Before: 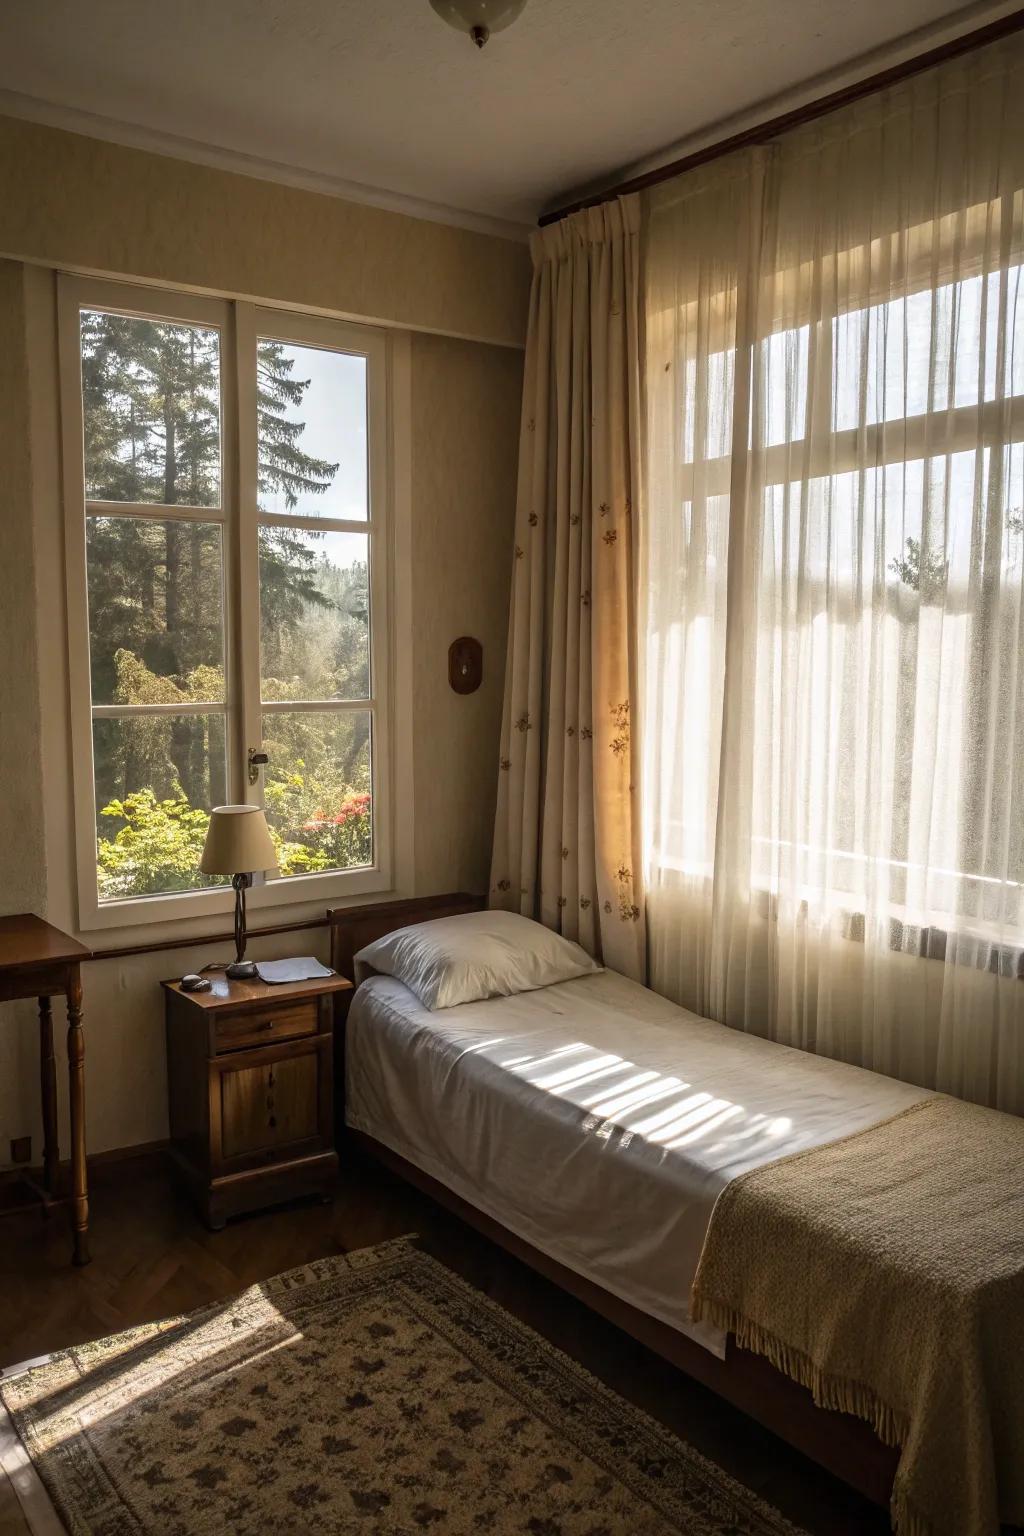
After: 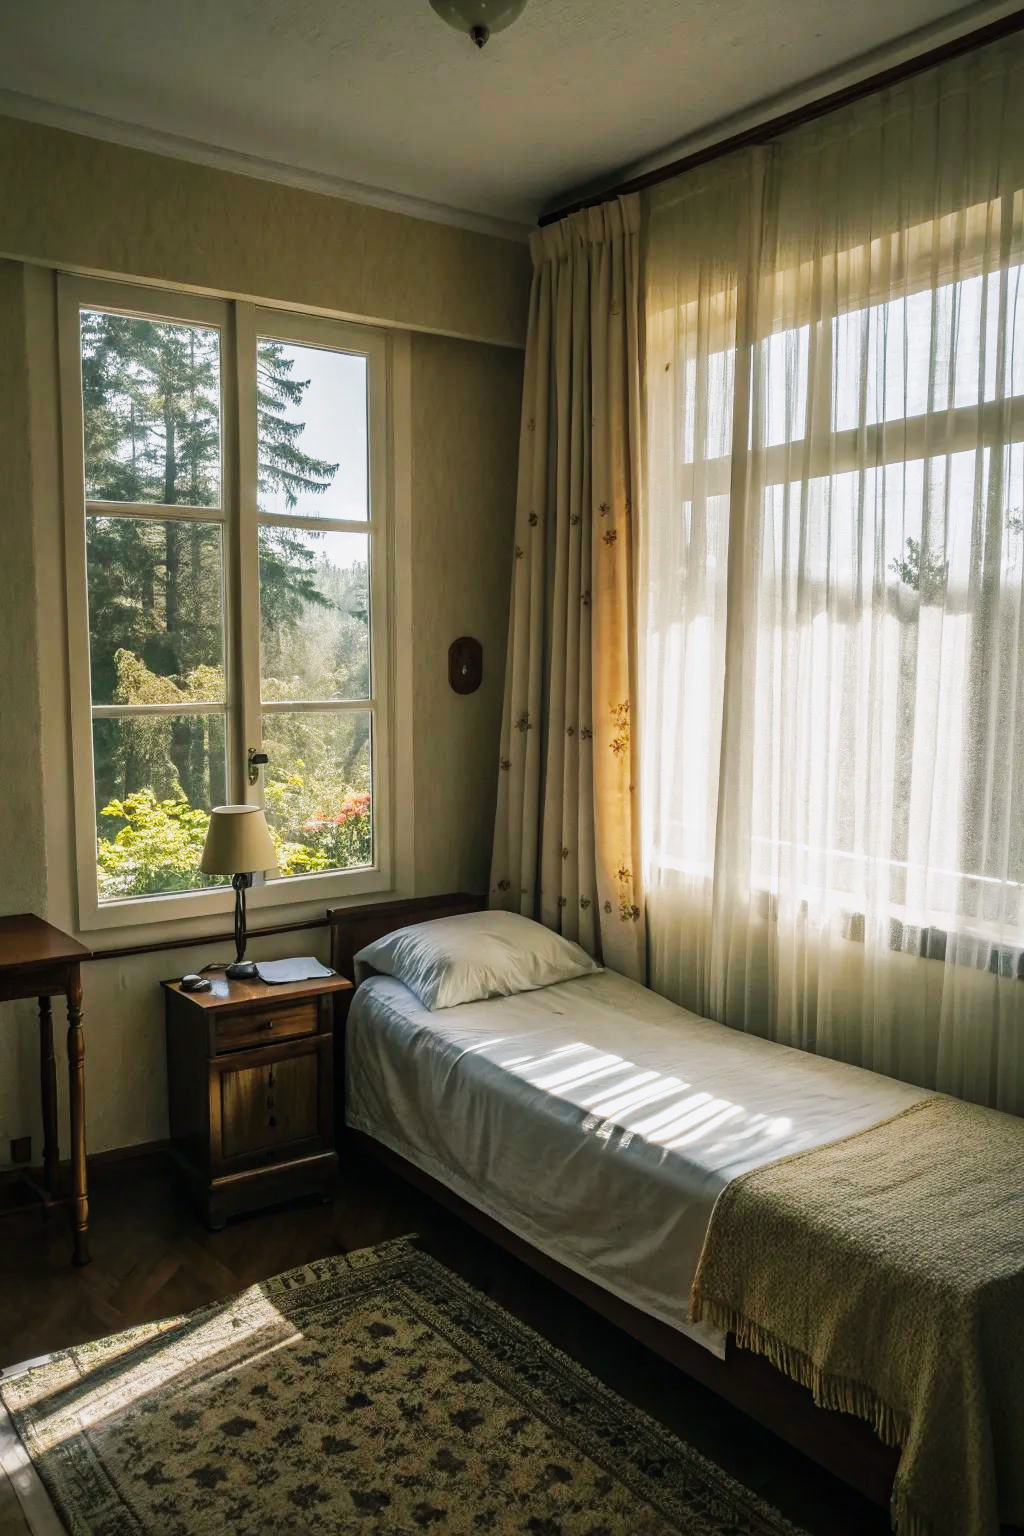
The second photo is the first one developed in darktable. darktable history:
shadows and highlights: on, module defaults
color balance rgb: shadows lift › chroma 2.044%, shadows lift › hue 216.39°, power › luminance -7.643%, power › chroma 1.084%, power › hue 216.21°, perceptual saturation grading › global saturation 0.433%
tone curve: curves: ch0 [(0, 0.003) (0.044, 0.032) (0.12, 0.089) (0.197, 0.168) (0.281, 0.273) (0.468, 0.548) (0.588, 0.71) (0.701, 0.815) (0.86, 0.922) (1, 0.982)]; ch1 [(0, 0) (0.247, 0.215) (0.433, 0.382) (0.466, 0.426) (0.493, 0.481) (0.501, 0.5) (0.517, 0.524) (0.557, 0.582) (0.598, 0.651) (0.671, 0.735) (0.796, 0.85) (1, 1)]; ch2 [(0, 0) (0.249, 0.216) (0.357, 0.317) (0.448, 0.432) (0.478, 0.492) (0.498, 0.499) (0.517, 0.53) (0.537, 0.57) (0.569, 0.623) (0.61, 0.663) (0.706, 0.75) (0.808, 0.809) (0.991, 0.968)], preserve colors none
